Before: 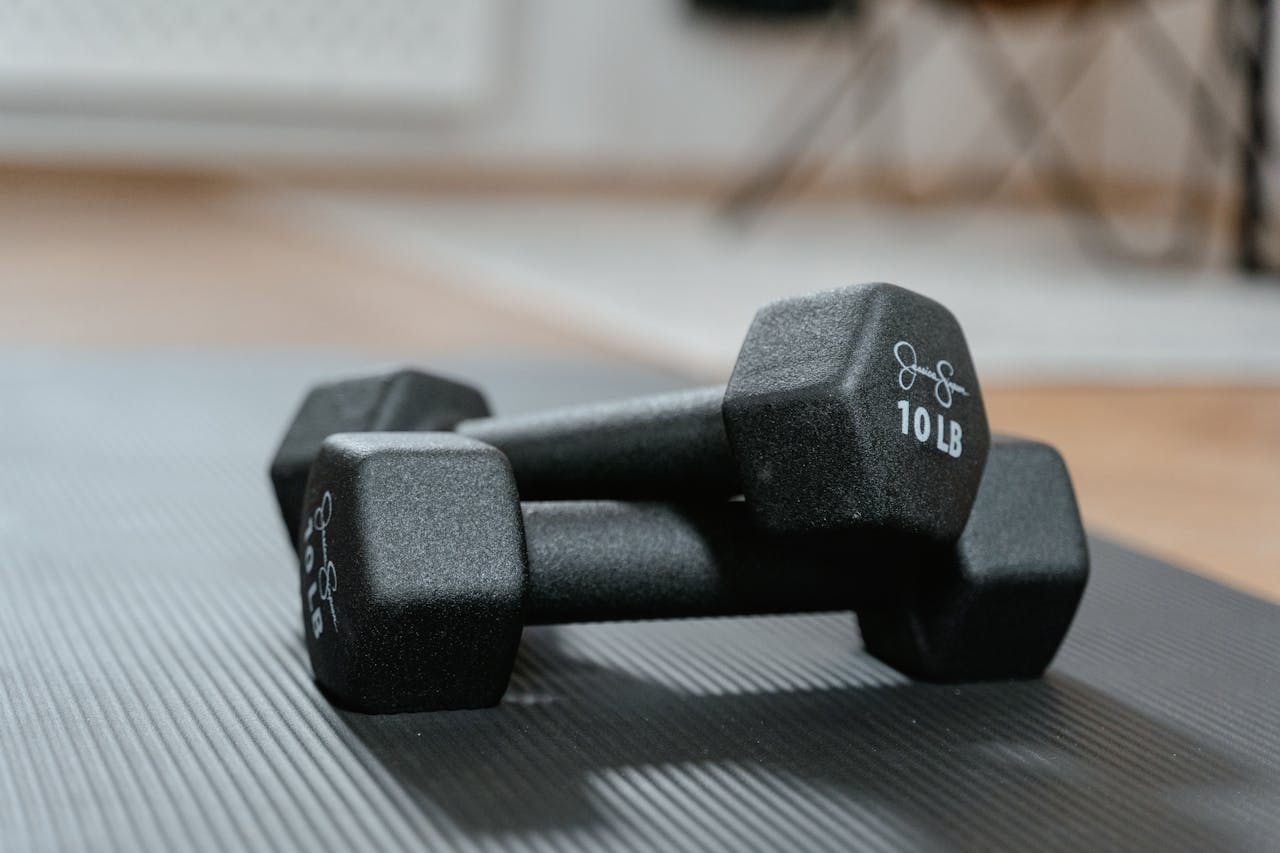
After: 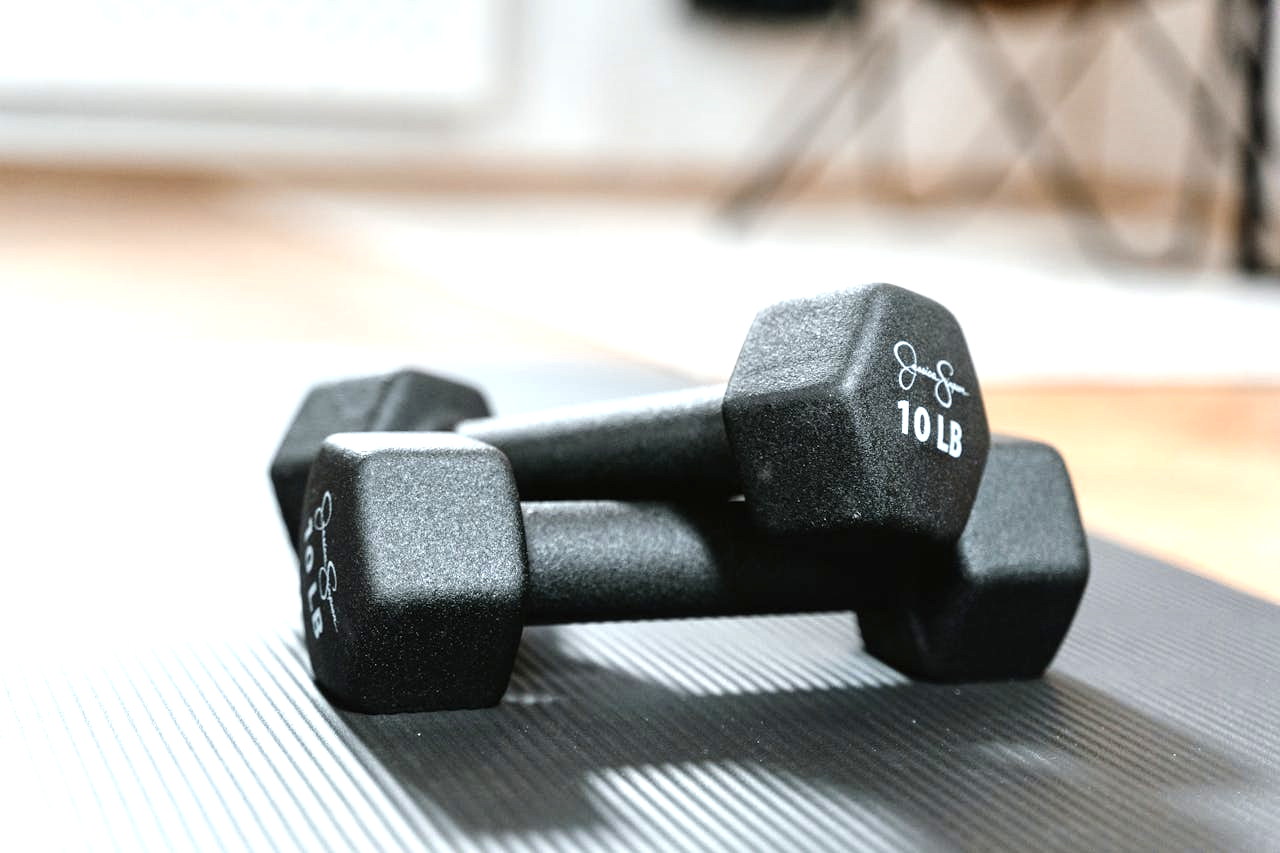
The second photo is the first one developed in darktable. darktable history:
exposure: black level correction 0, exposure 1.2 EV, compensate exposure bias true, compensate highlight preservation false
graduated density: on, module defaults
tone equalizer: -8 EV -0.417 EV, -7 EV -0.389 EV, -6 EV -0.333 EV, -5 EV -0.222 EV, -3 EV 0.222 EV, -2 EV 0.333 EV, -1 EV 0.389 EV, +0 EV 0.417 EV, edges refinement/feathering 500, mask exposure compensation -1.57 EV, preserve details no
